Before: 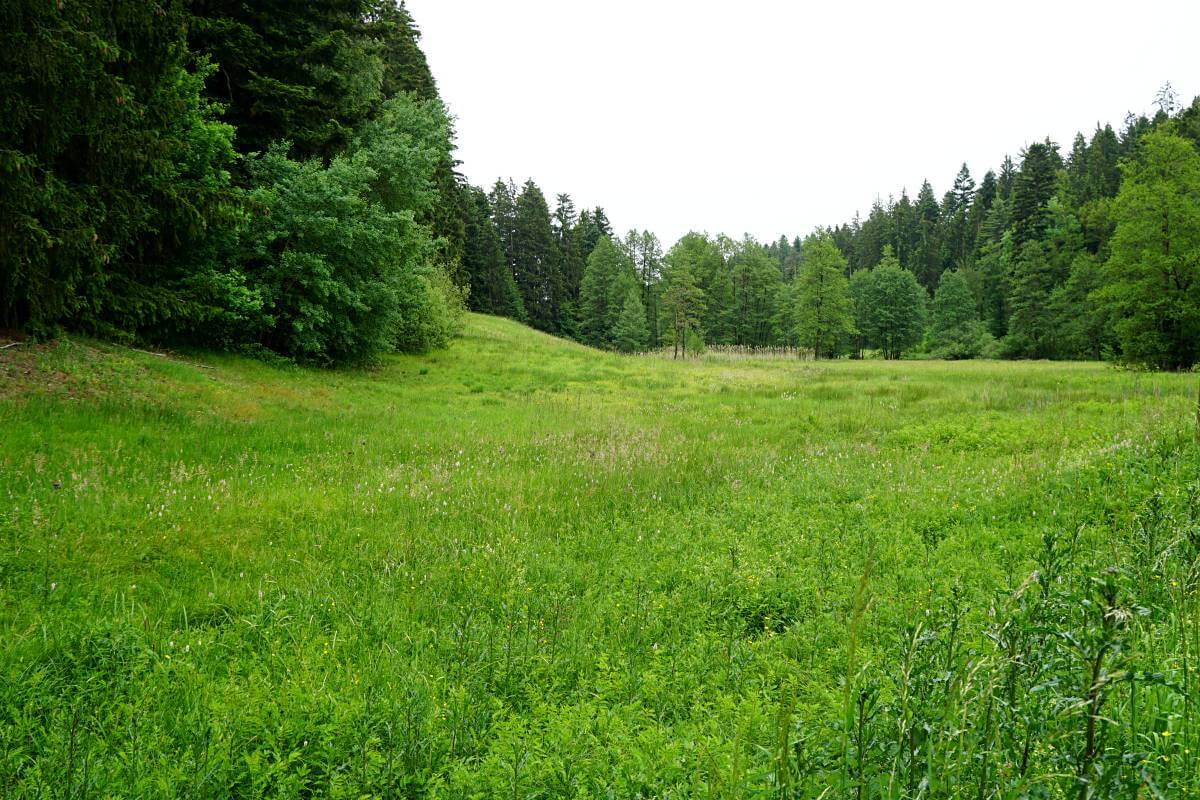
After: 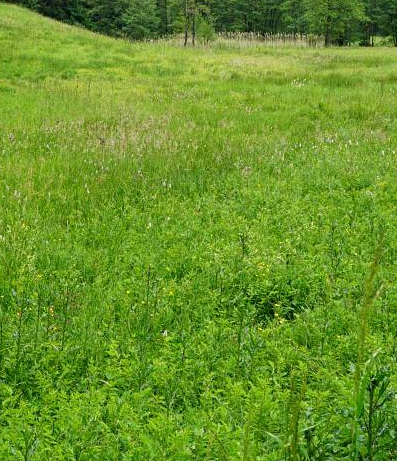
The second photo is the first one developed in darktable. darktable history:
crop: left 40.878%, top 39.176%, right 25.993%, bottom 3.081%
grain: coarseness 0.09 ISO
